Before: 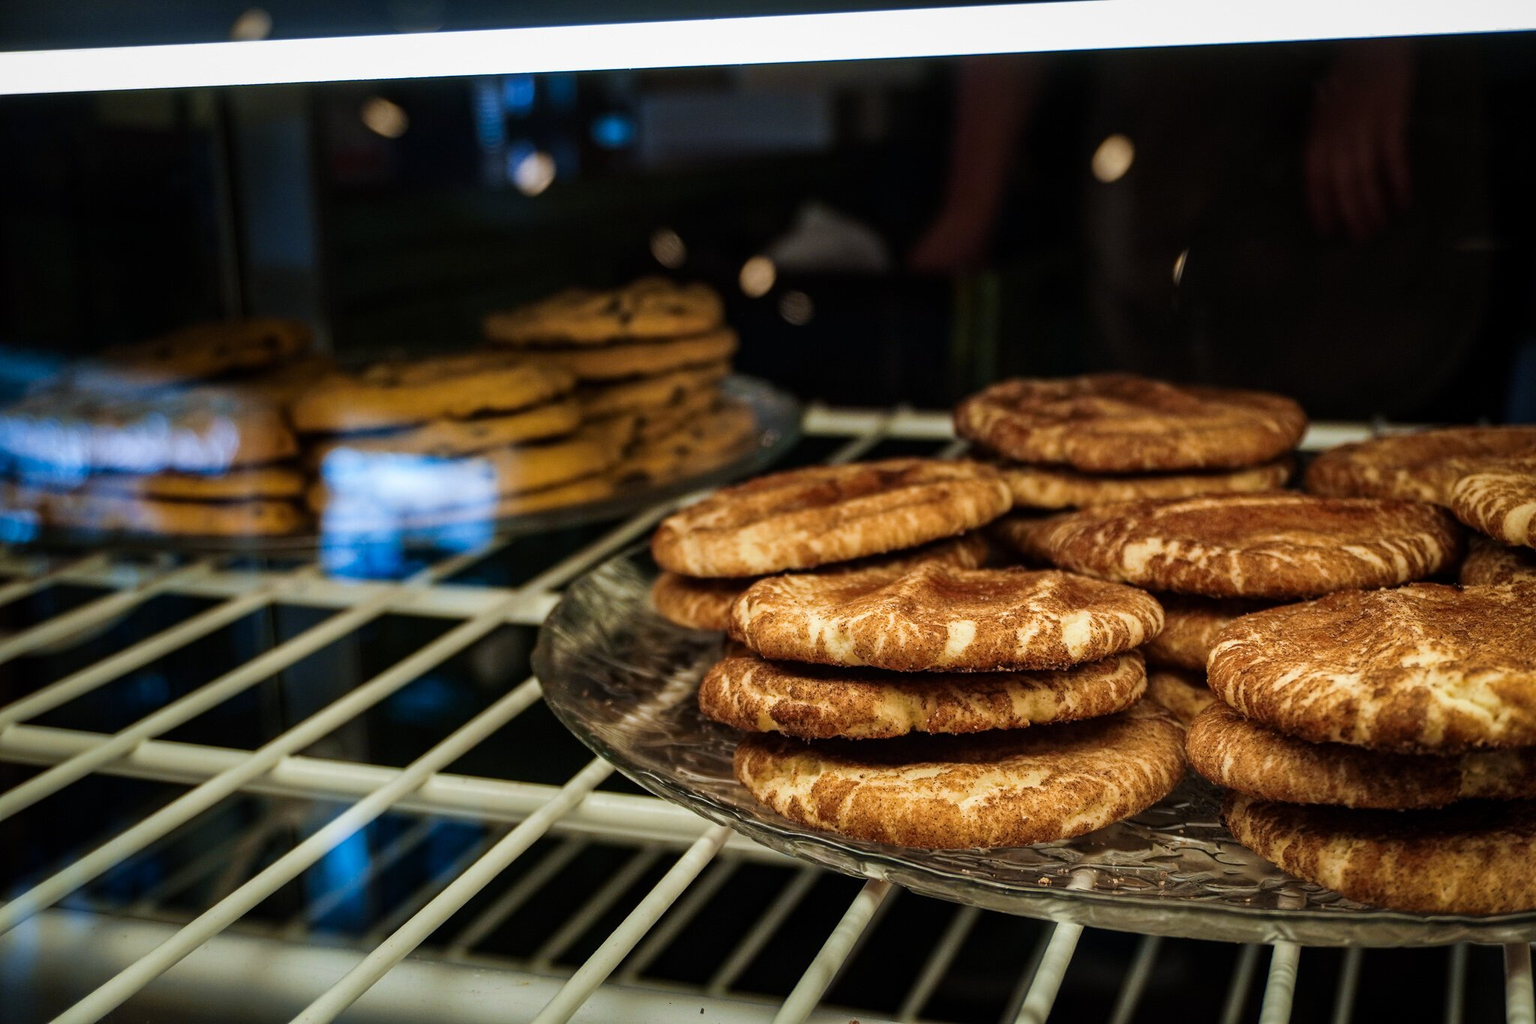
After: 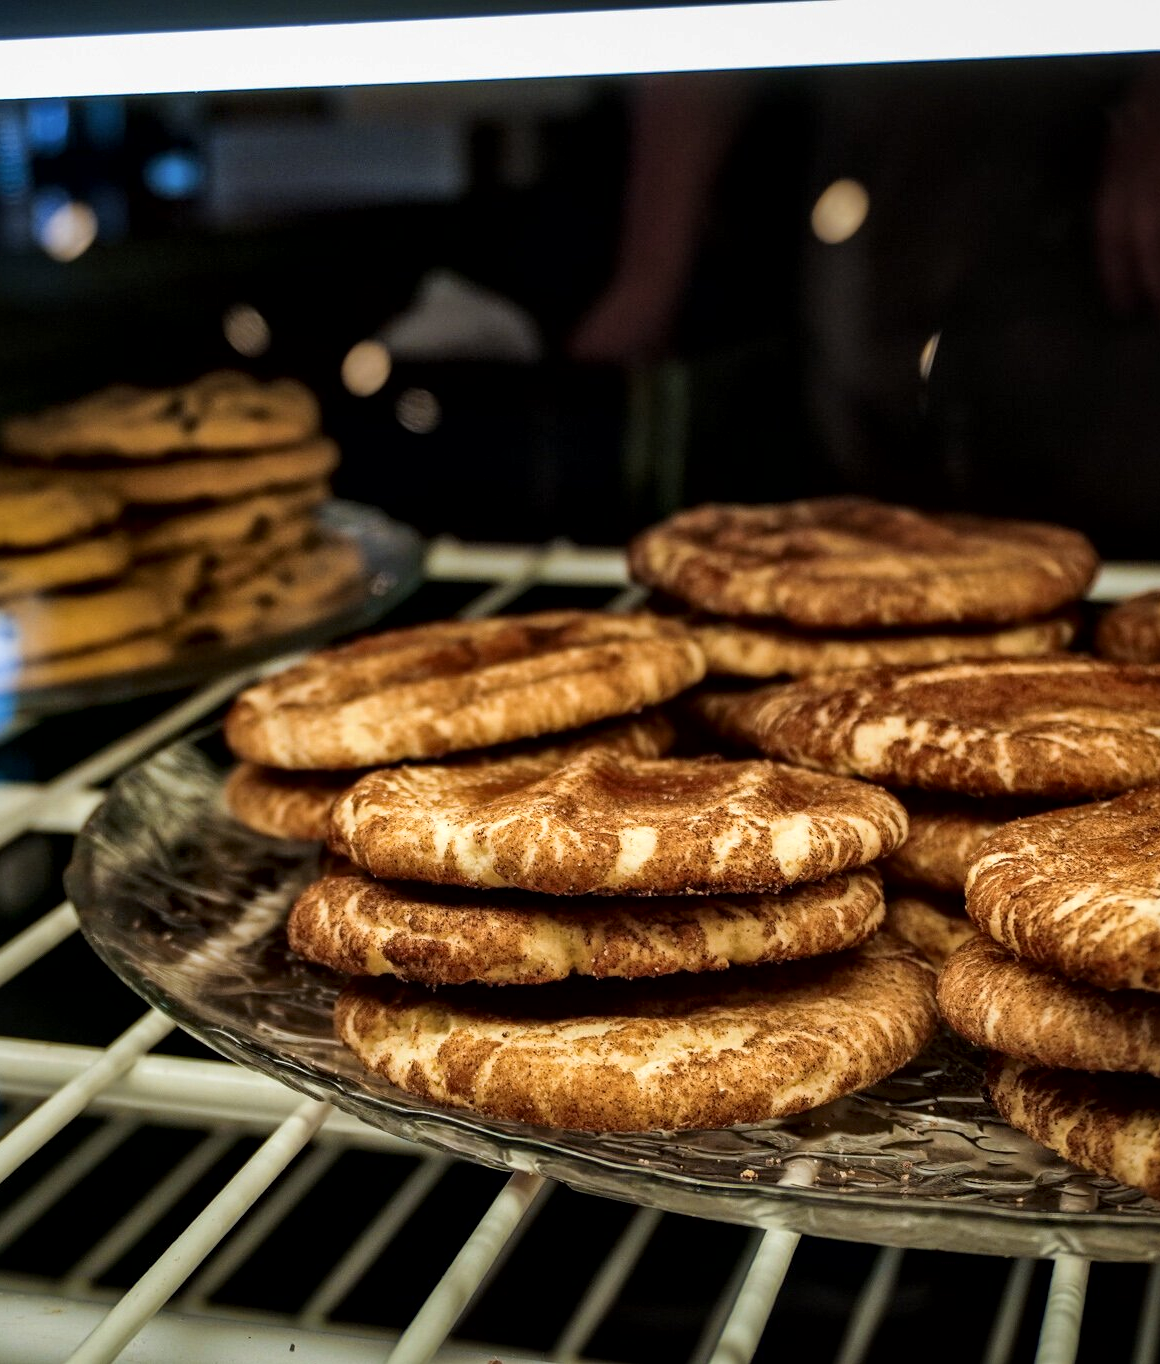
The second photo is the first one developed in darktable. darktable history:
local contrast: mode bilateral grid, contrast 20, coarseness 50, detail 171%, midtone range 0.2
exposure: compensate highlight preservation false
crop: left 31.458%, top 0%, right 11.876%
